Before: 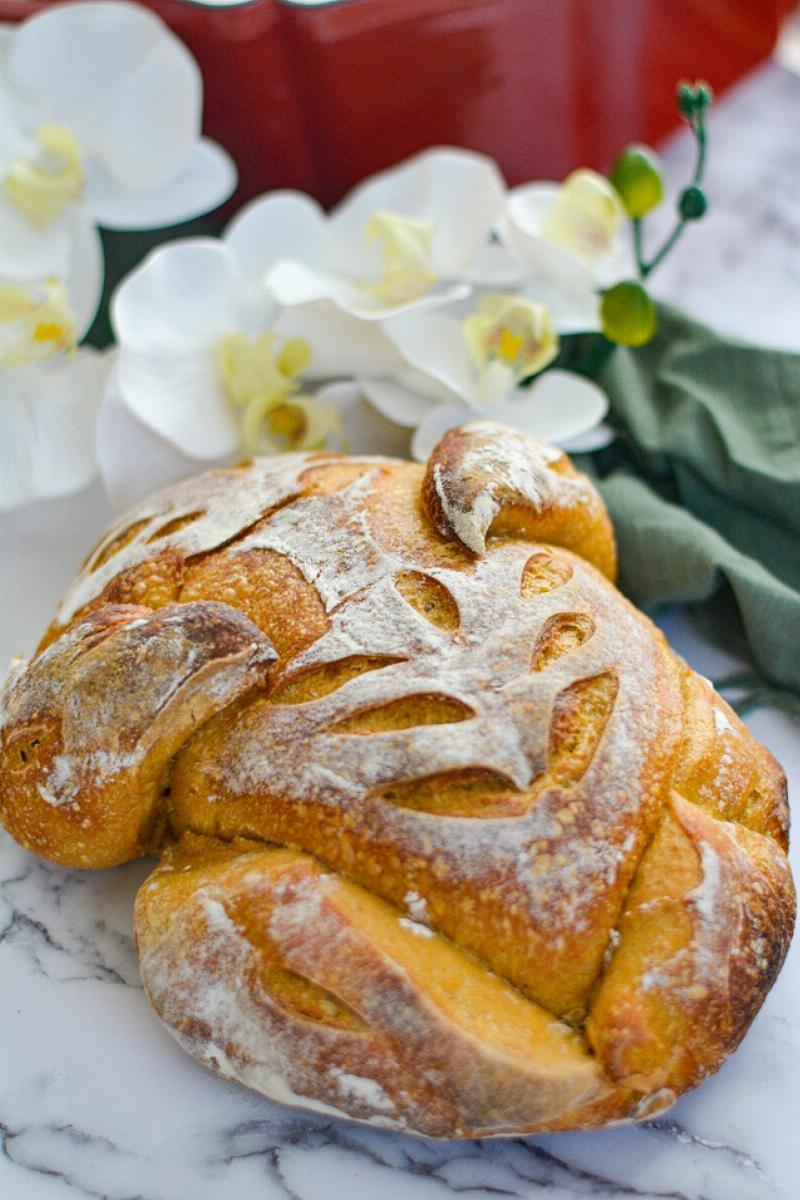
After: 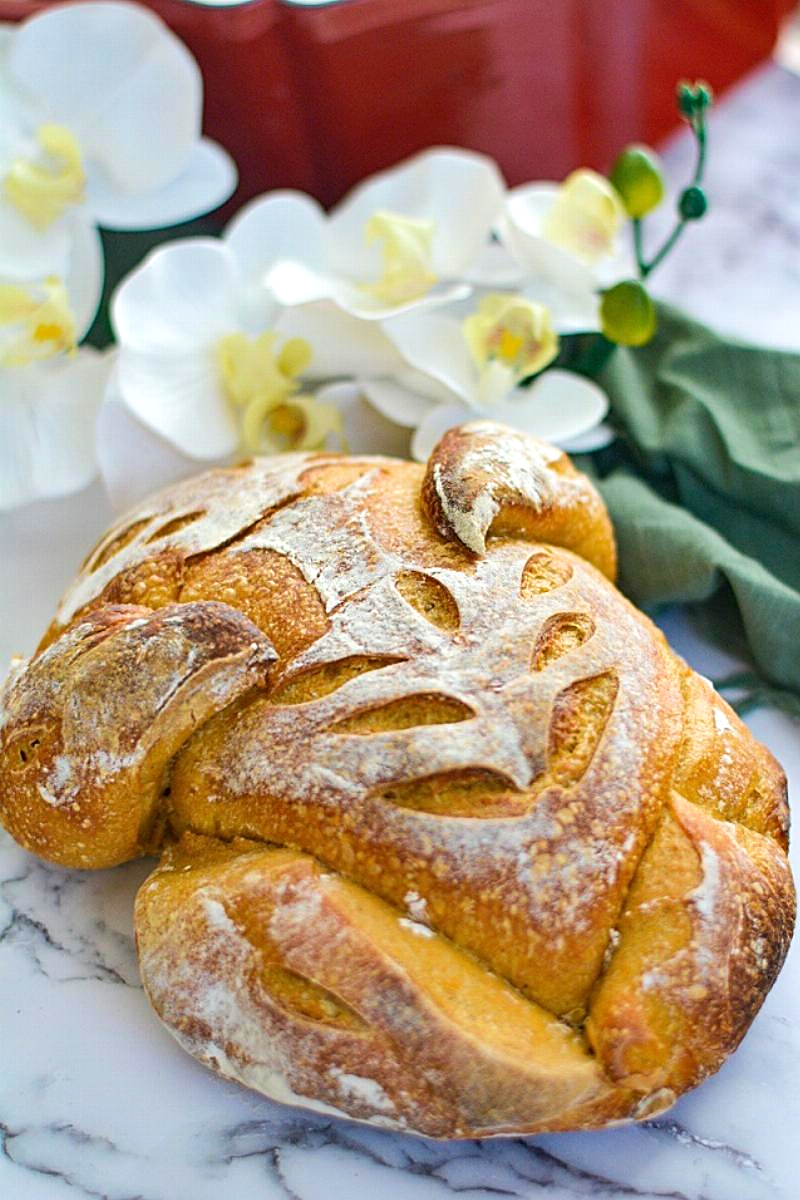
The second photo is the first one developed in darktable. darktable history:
velvia: strength 30%
sharpen: on, module defaults
exposure: exposure 0.2 EV, compensate highlight preservation false
